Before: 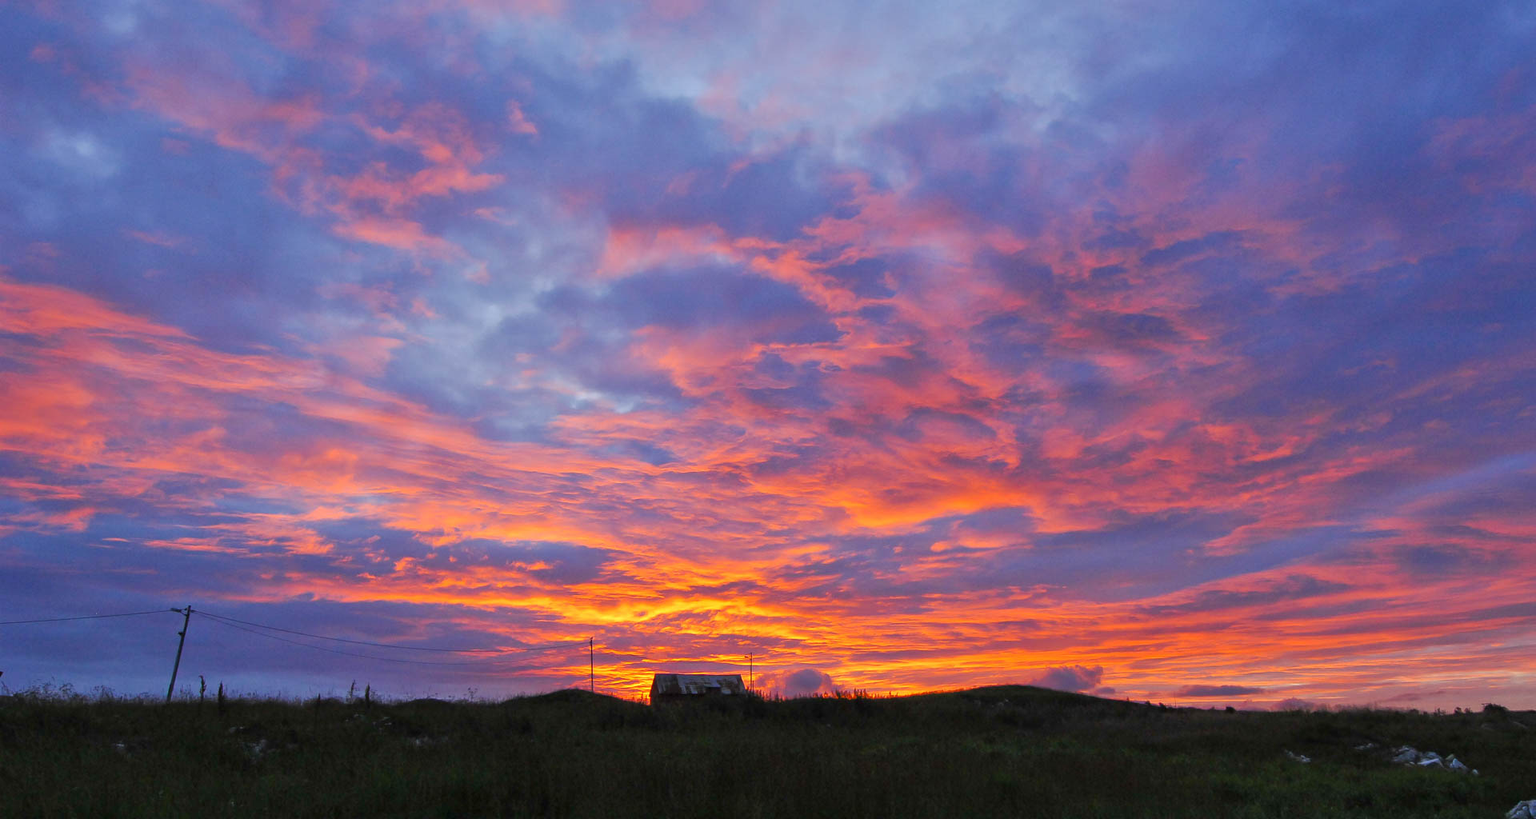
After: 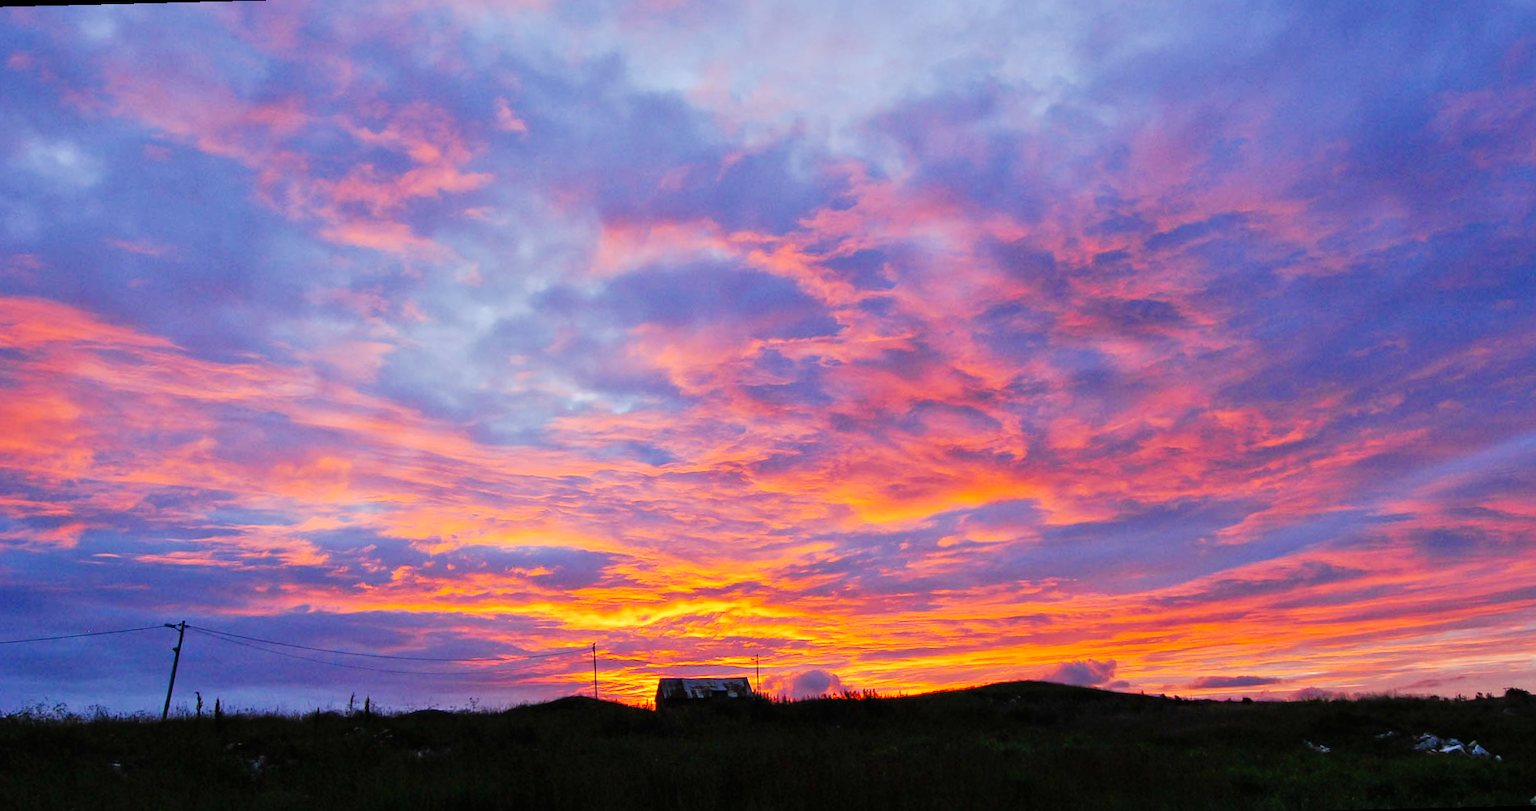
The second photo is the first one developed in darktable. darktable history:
tone curve: curves: ch0 [(0, 0) (0.003, 0.006) (0.011, 0.007) (0.025, 0.009) (0.044, 0.012) (0.069, 0.021) (0.1, 0.036) (0.136, 0.056) (0.177, 0.105) (0.224, 0.165) (0.277, 0.251) (0.335, 0.344) (0.399, 0.439) (0.468, 0.532) (0.543, 0.628) (0.623, 0.718) (0.709, 0.797) (0.801, 0.874) (0.898, 0.943) (1, 1)], preserve colors none
rotate and perspective: rotation -1.42°, crop left 0.016, crop right 0.984, crop top 0.035, crop bottom 0.965
